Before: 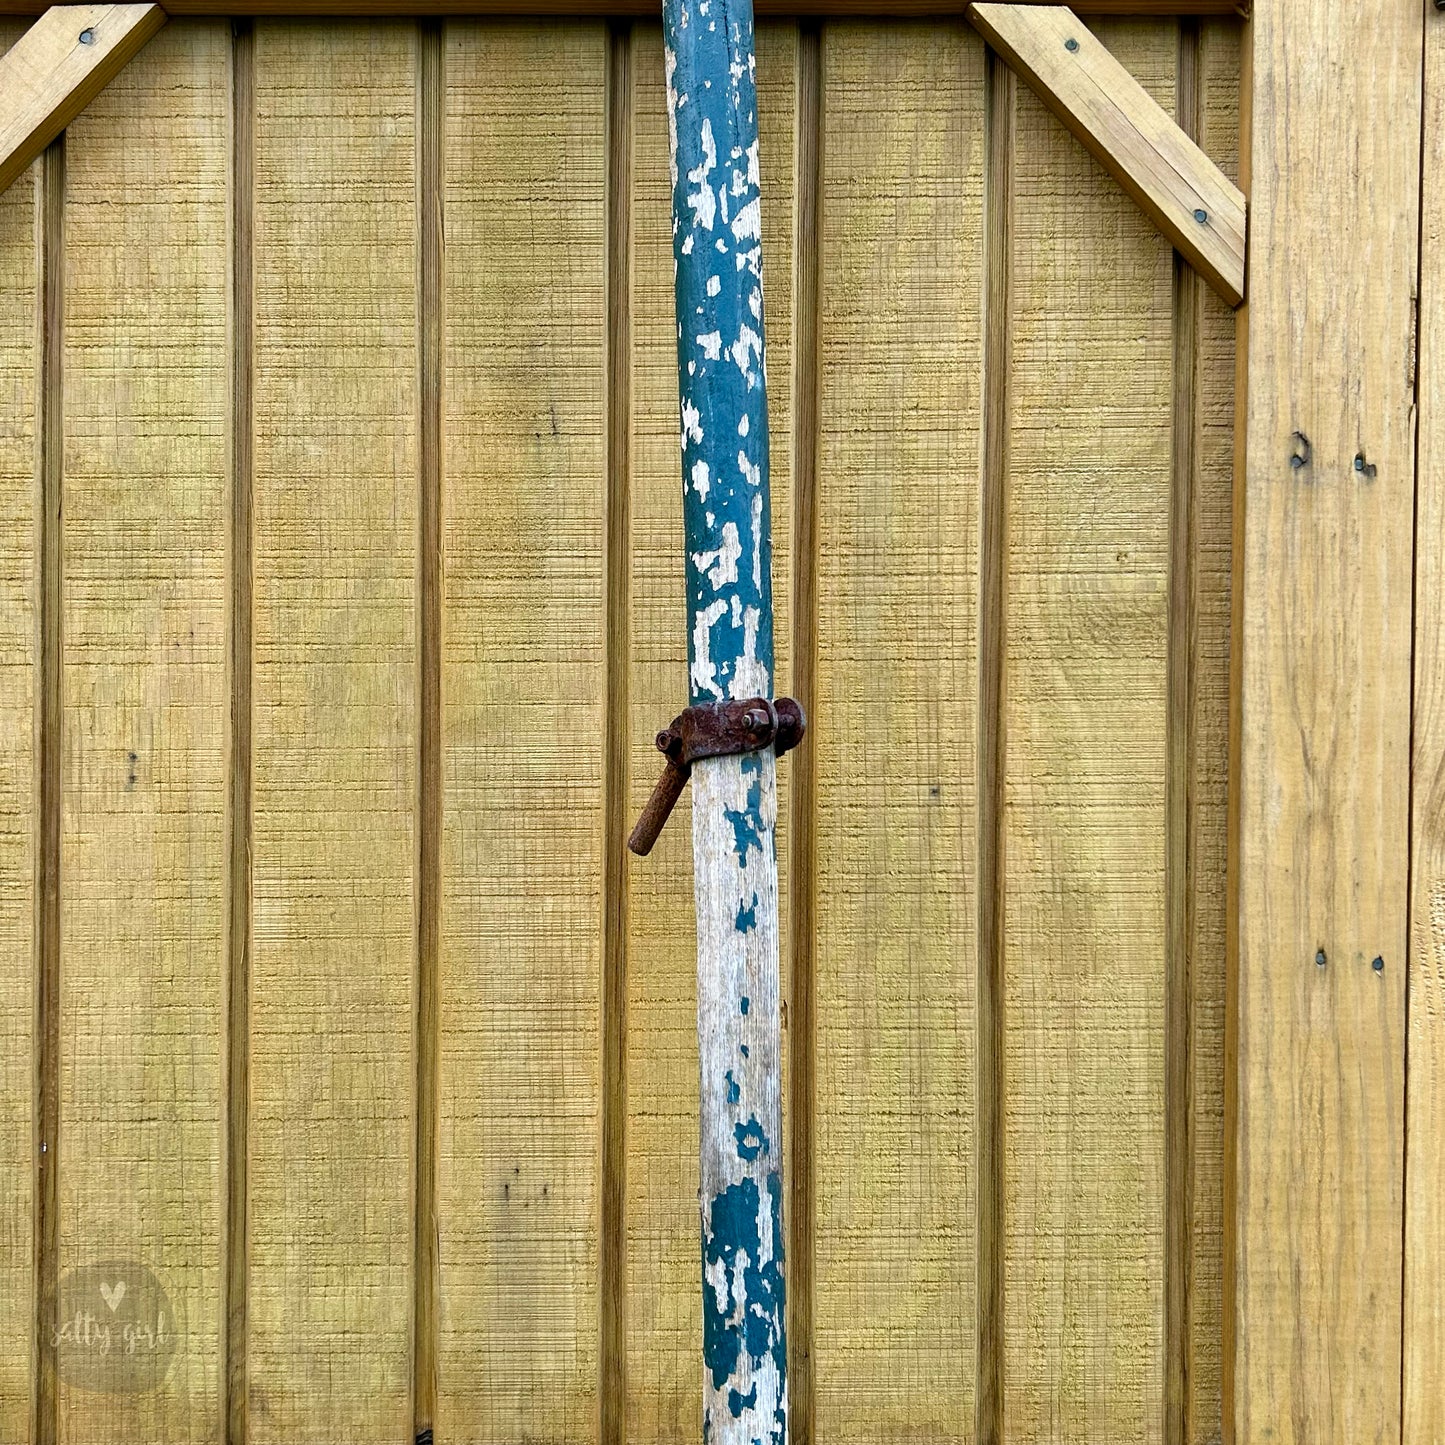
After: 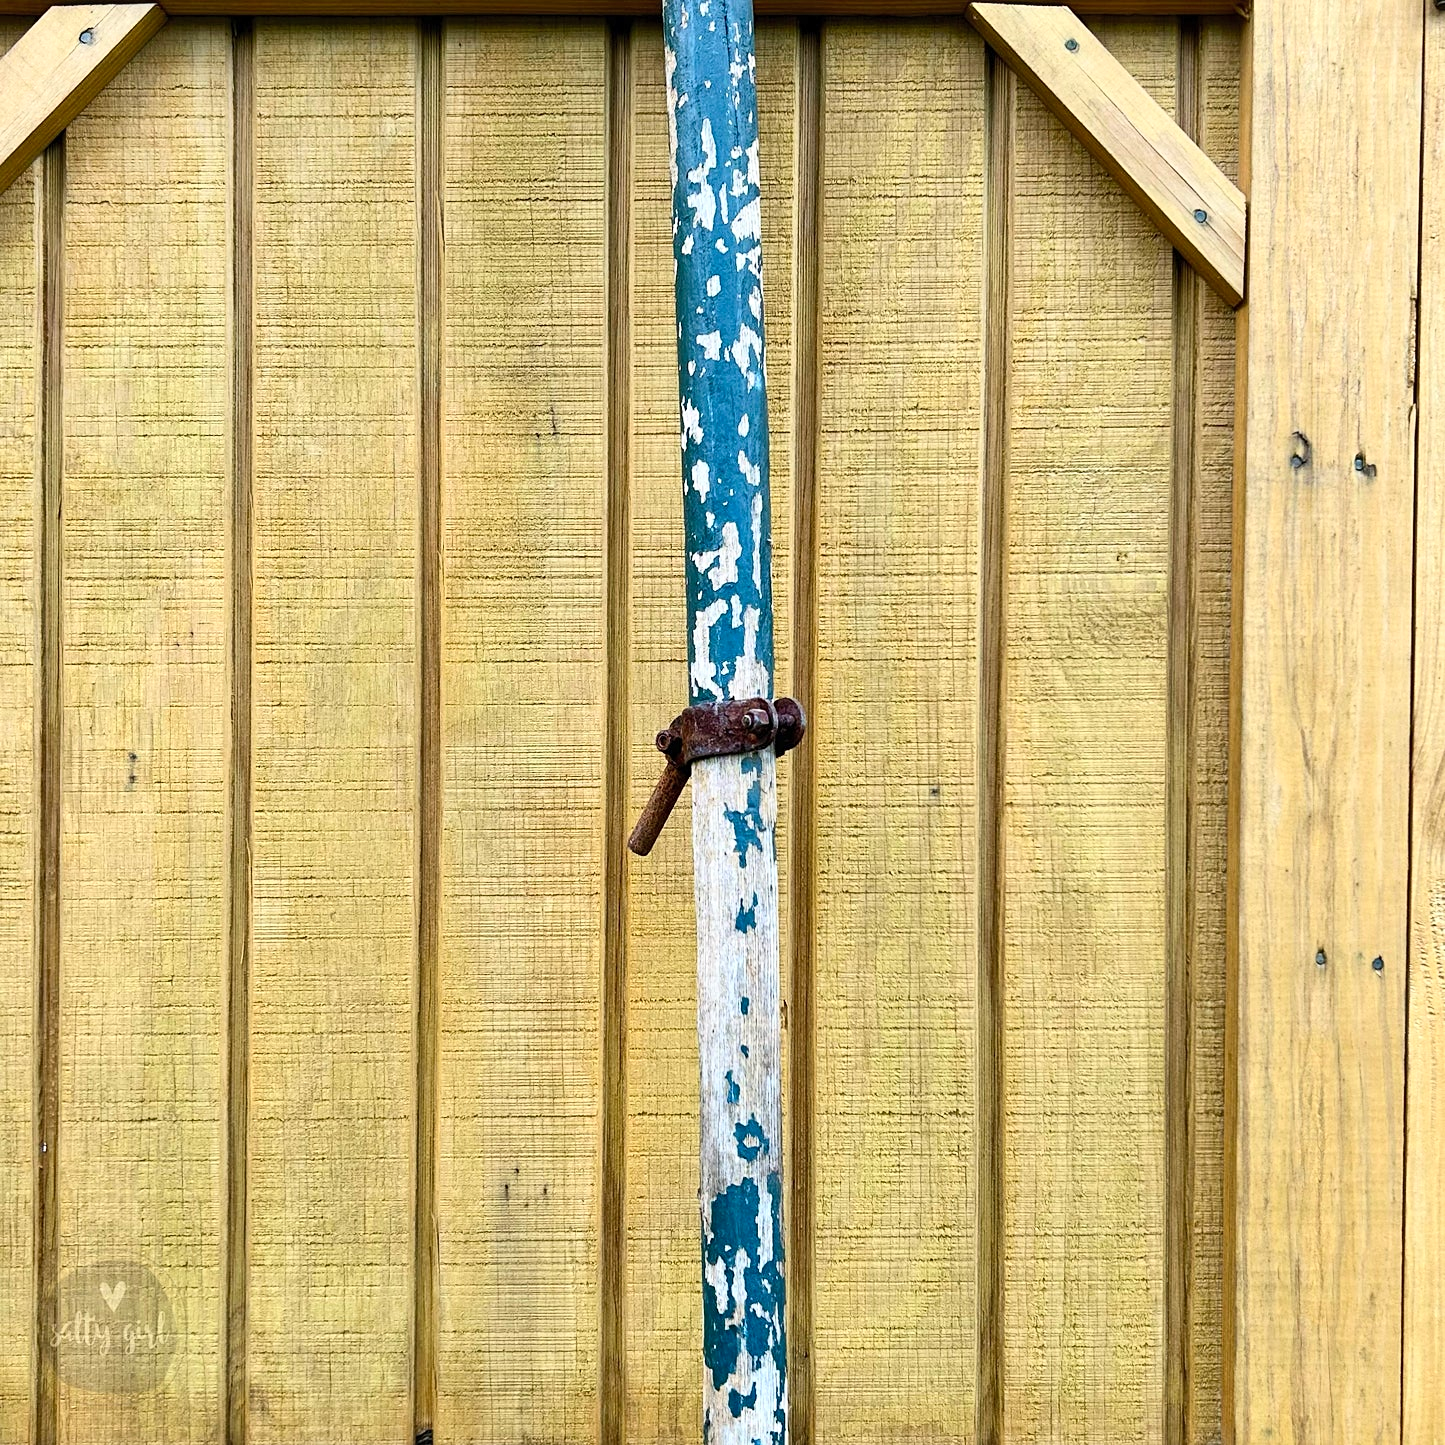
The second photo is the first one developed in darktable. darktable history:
contrast brightness saturation: contrast 0.2, brightness 0.15, saturation 0.14
sharpen: amount 0.2
